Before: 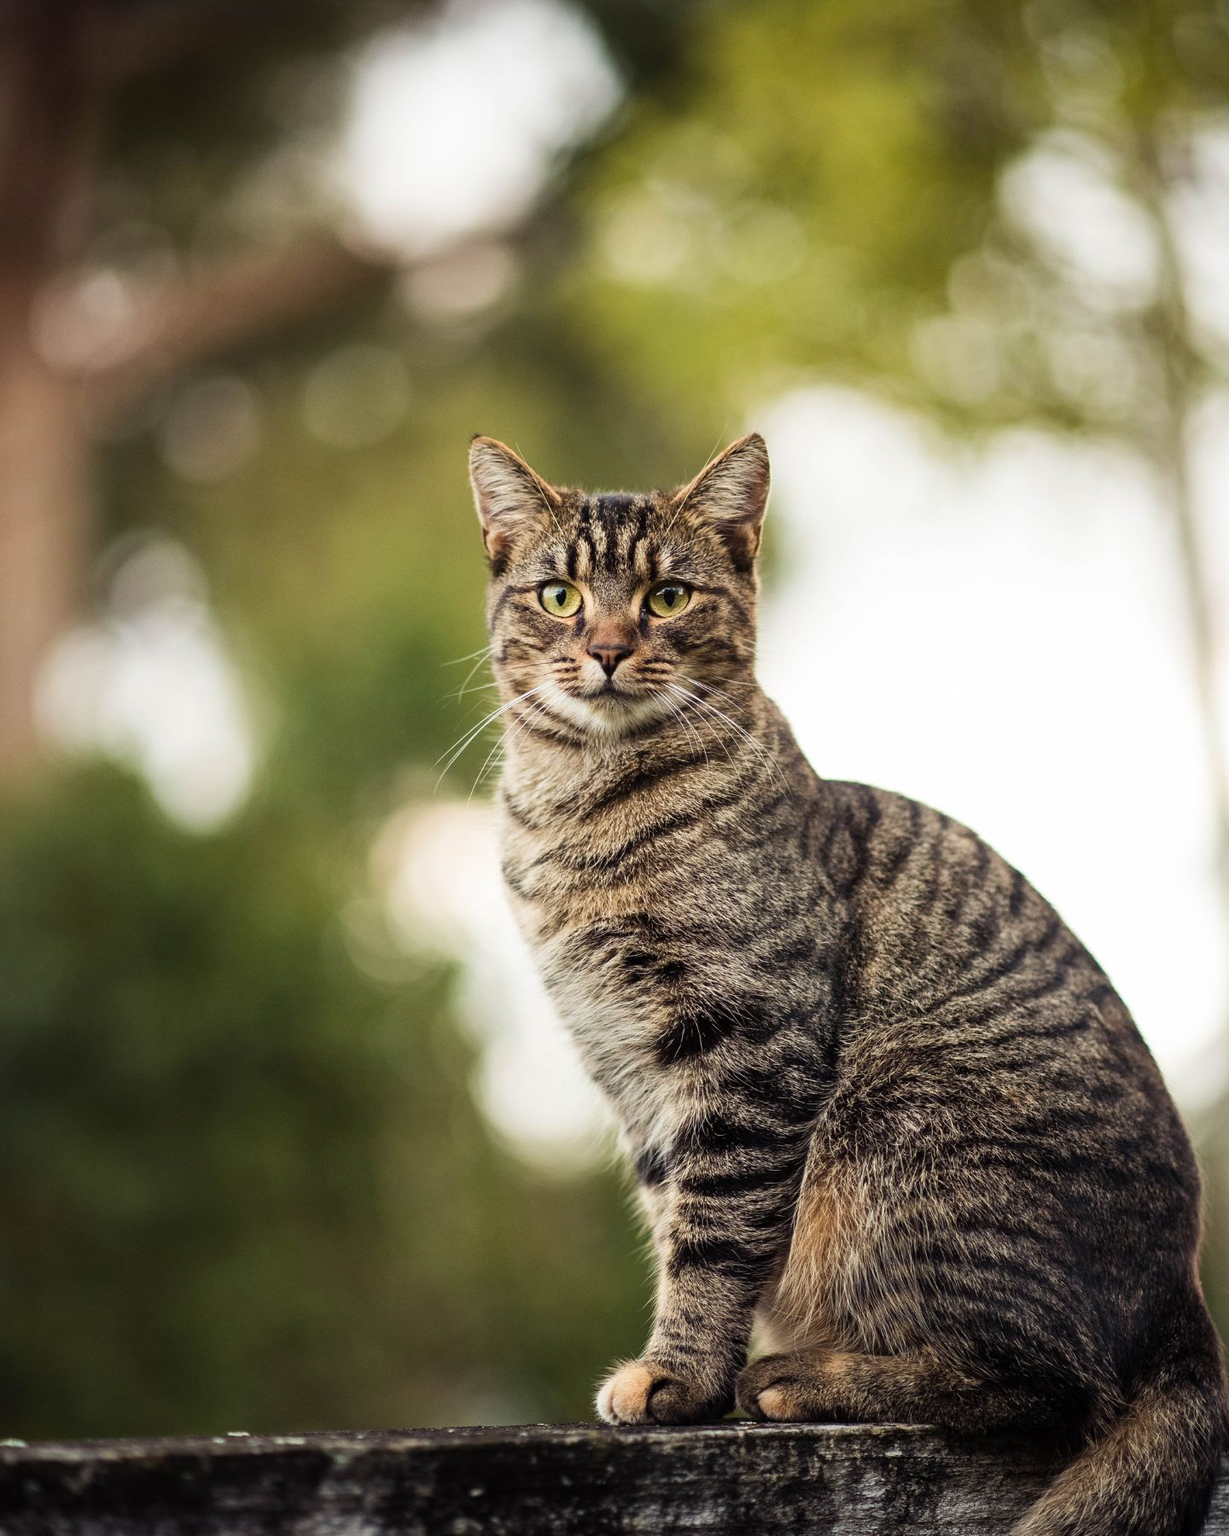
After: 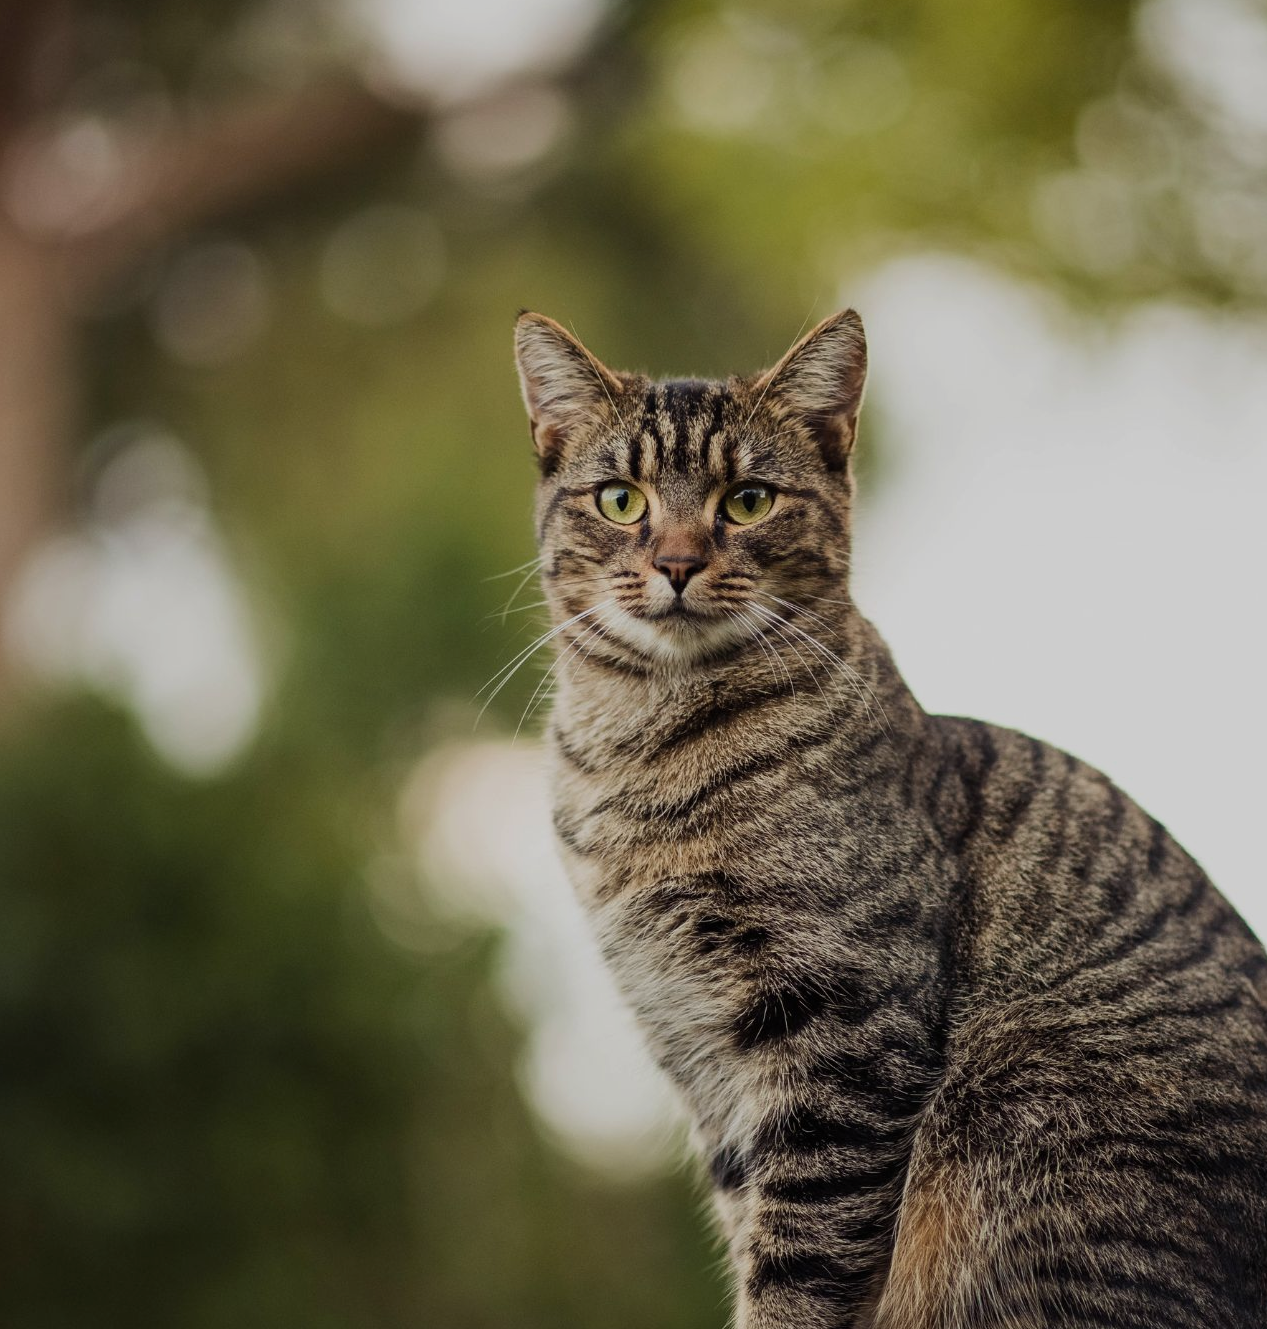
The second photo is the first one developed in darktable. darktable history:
crop and rotate: left 2.467%, top 11.074%, right 9.497%, bottom 15.057%
exposure: black level correction 0, exposure -0.694 EV, compensate highlight preservation false
